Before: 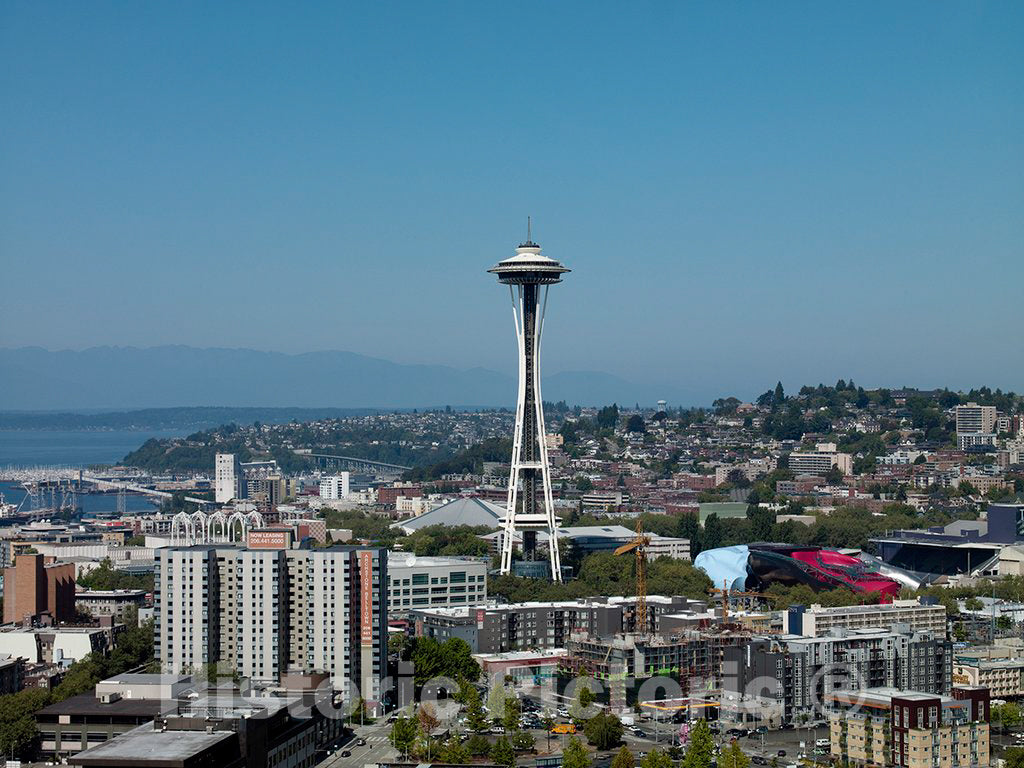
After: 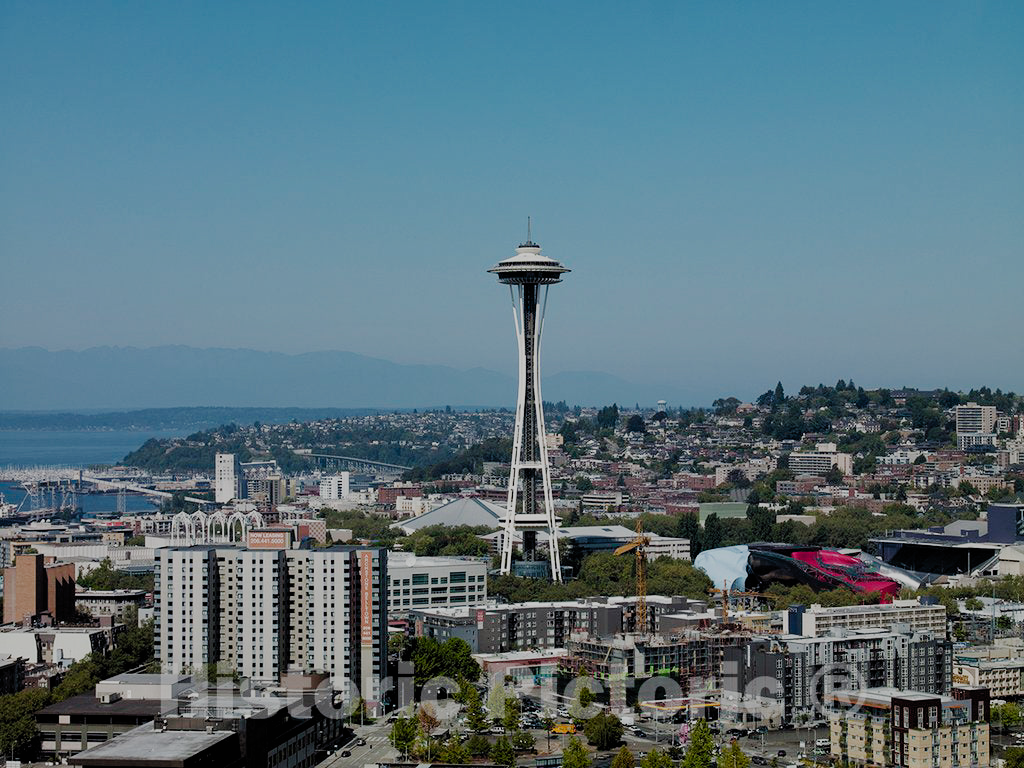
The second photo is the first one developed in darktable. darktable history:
filmic rgb: black relative exposure -7.21 EV, white relative exposure 5.38 EV, hardness 3.02, preserve chrominance no, color science v5 (2021), contrast in shadows safe, contrast in highlights safe
